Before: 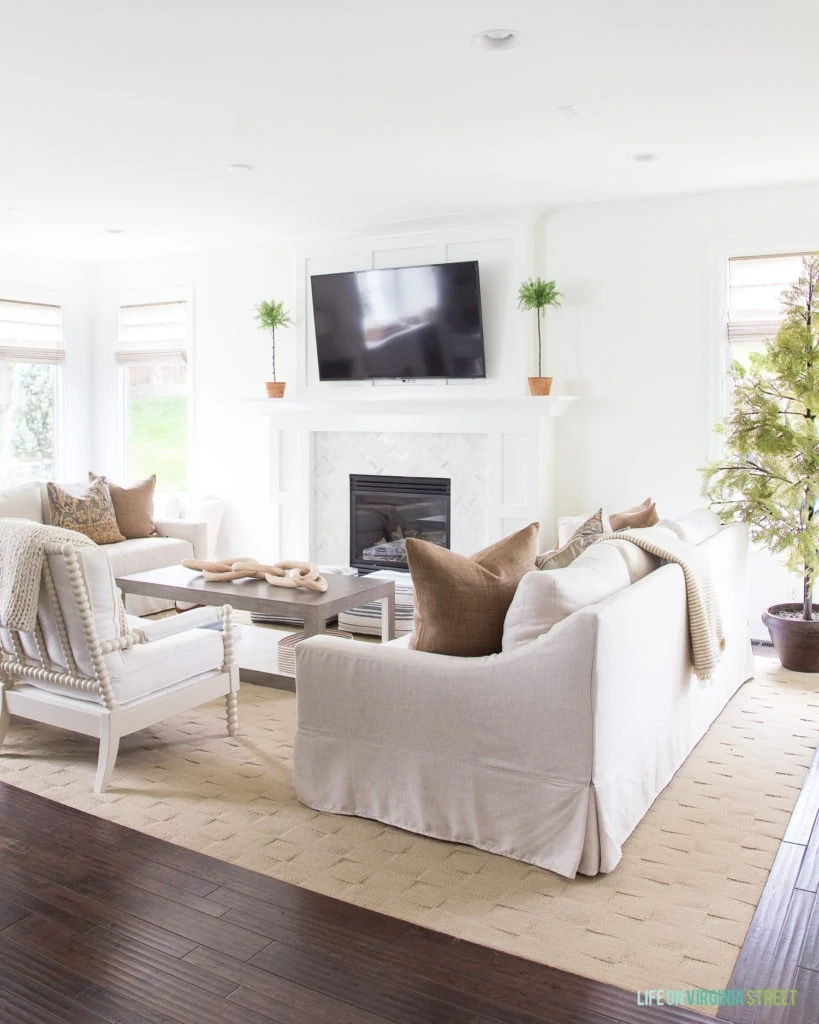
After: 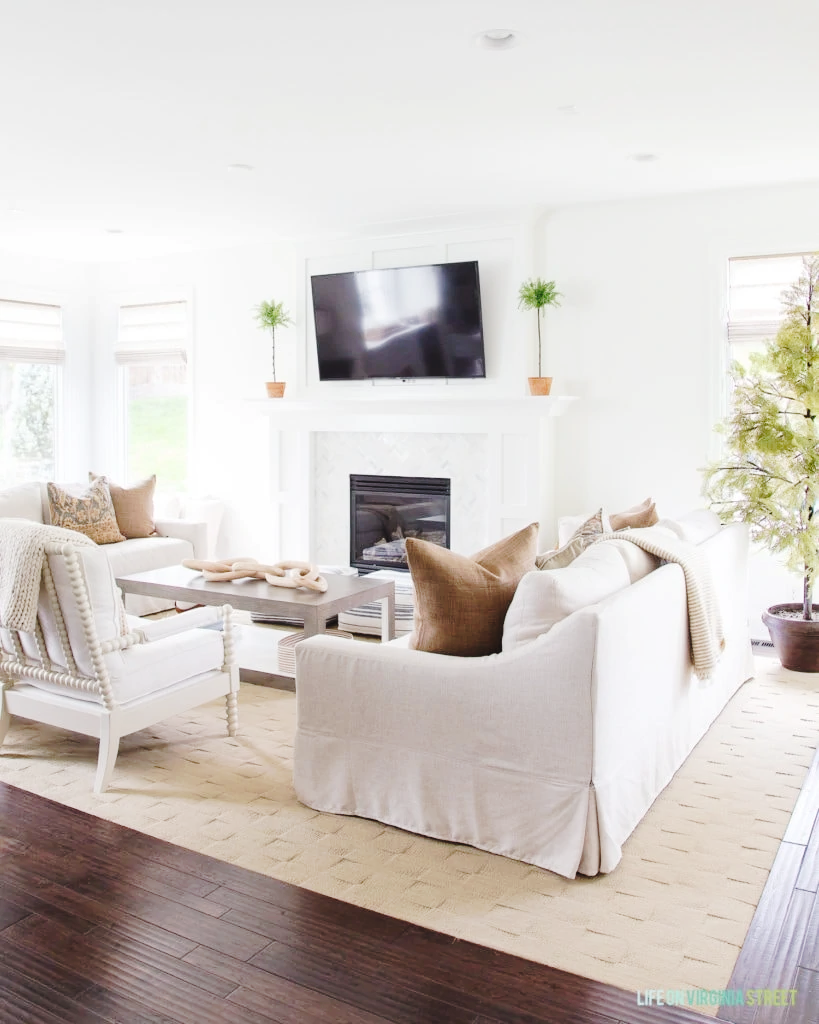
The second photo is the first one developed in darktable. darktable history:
tone curve: curves: ch0 [(0, 0) (0.003, 0.039) (0.011, 0.042) (0.025, 0.048) (0.044, 0.058) (0.069, 0.071) (0.1, 0.089) (0.136, 0.114) (0.177, 0.146) (0.224, 0.199) (0.277, 0.27) (0.335, 0.364) (0.399, 0.47) (0.468, 0.566) (0.543, 0.643) (0.623, 0.73) (0.709, 0.8) (0.801, 0.863) (0.898, 0.925) (1, 1)], preserve colors none
